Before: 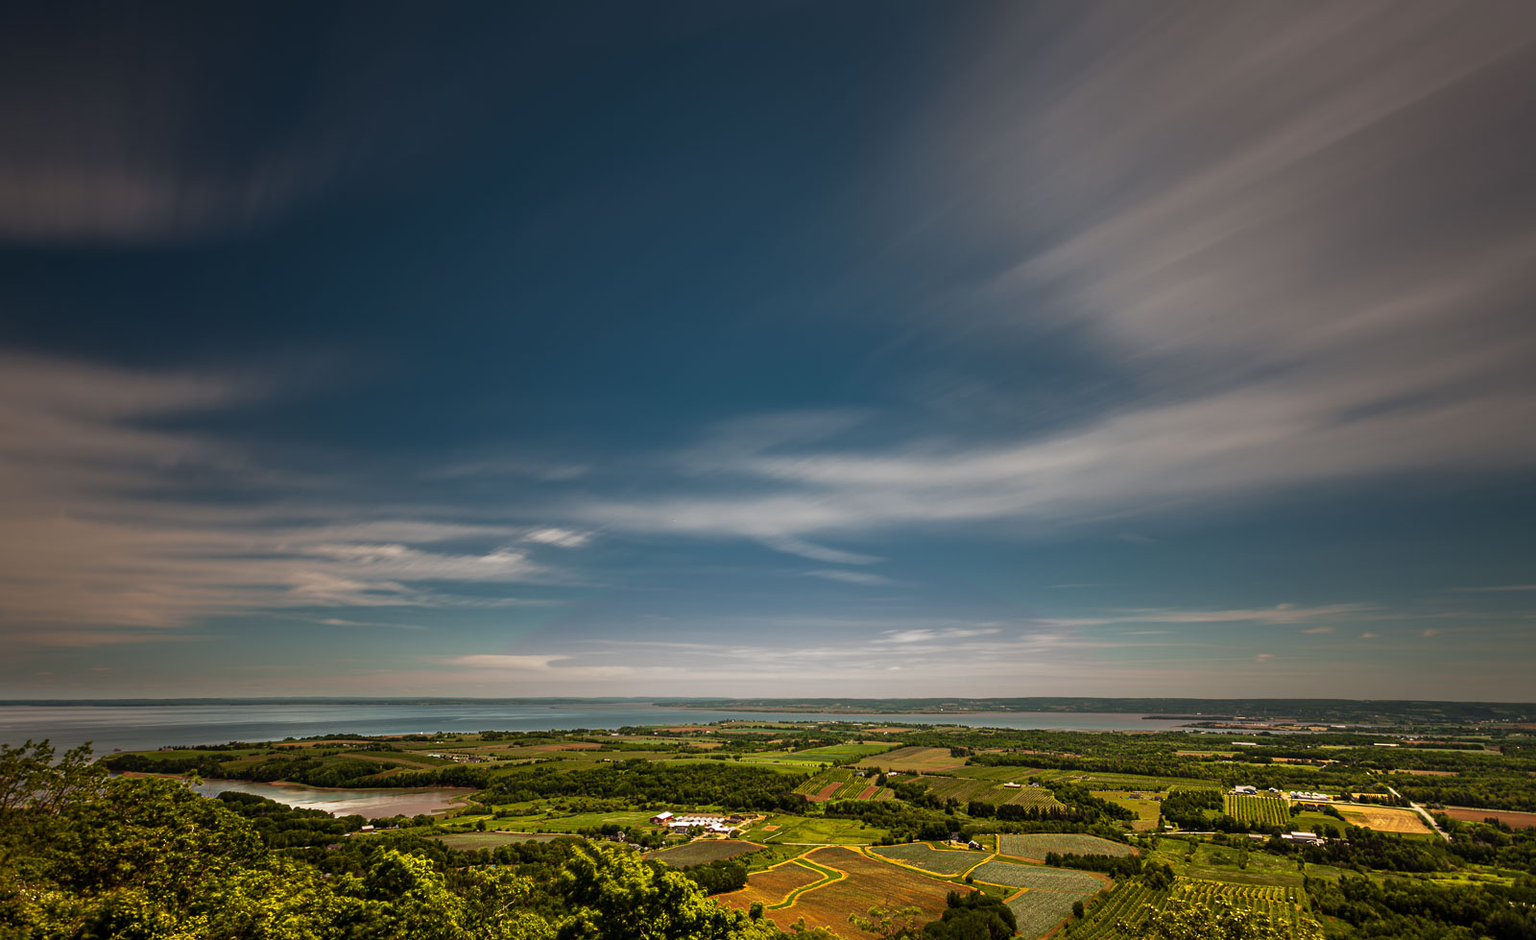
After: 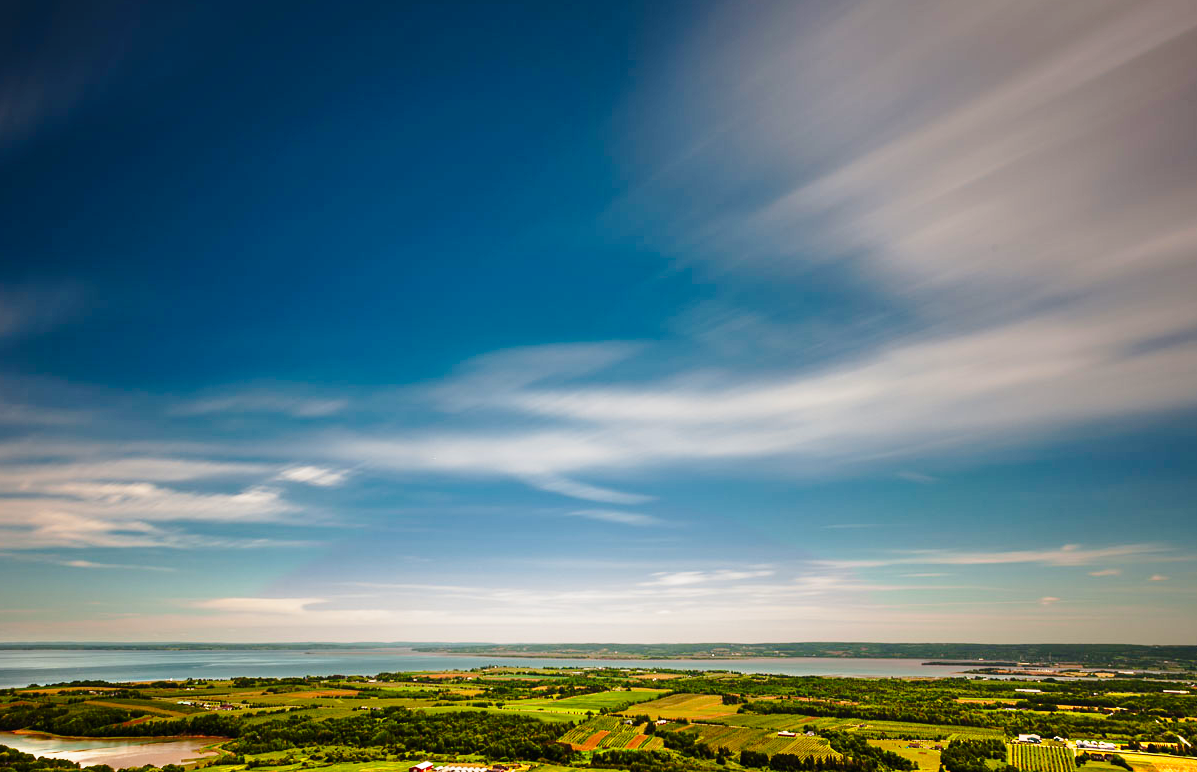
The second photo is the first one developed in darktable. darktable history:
base curve: curves: ch0 [(0, 0) (0.028, 0.03) (0.121, 0.232) (0.46, 0.748) (0.859, 0.968) (1, 1)], preserve colors none
tone equalizer: on, module defaults
crop: left 16.768%, top 8.653%, right 8.362%, bottom 12.485%
contrast brightness saturation: contrast 0.09, saturation 0.28
